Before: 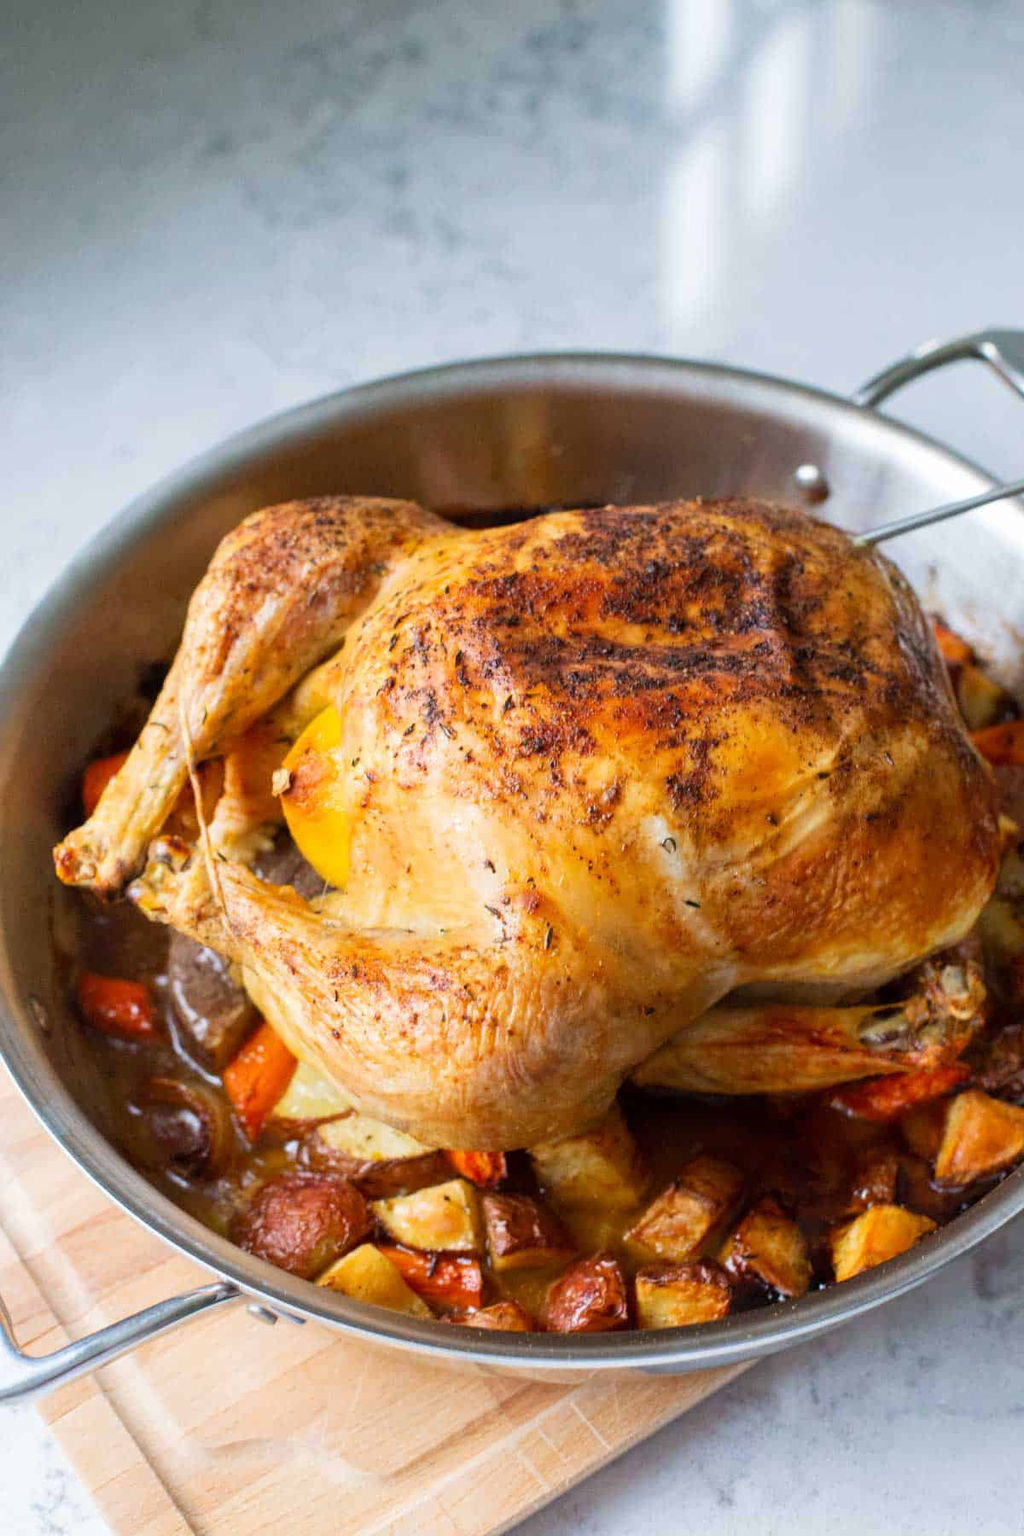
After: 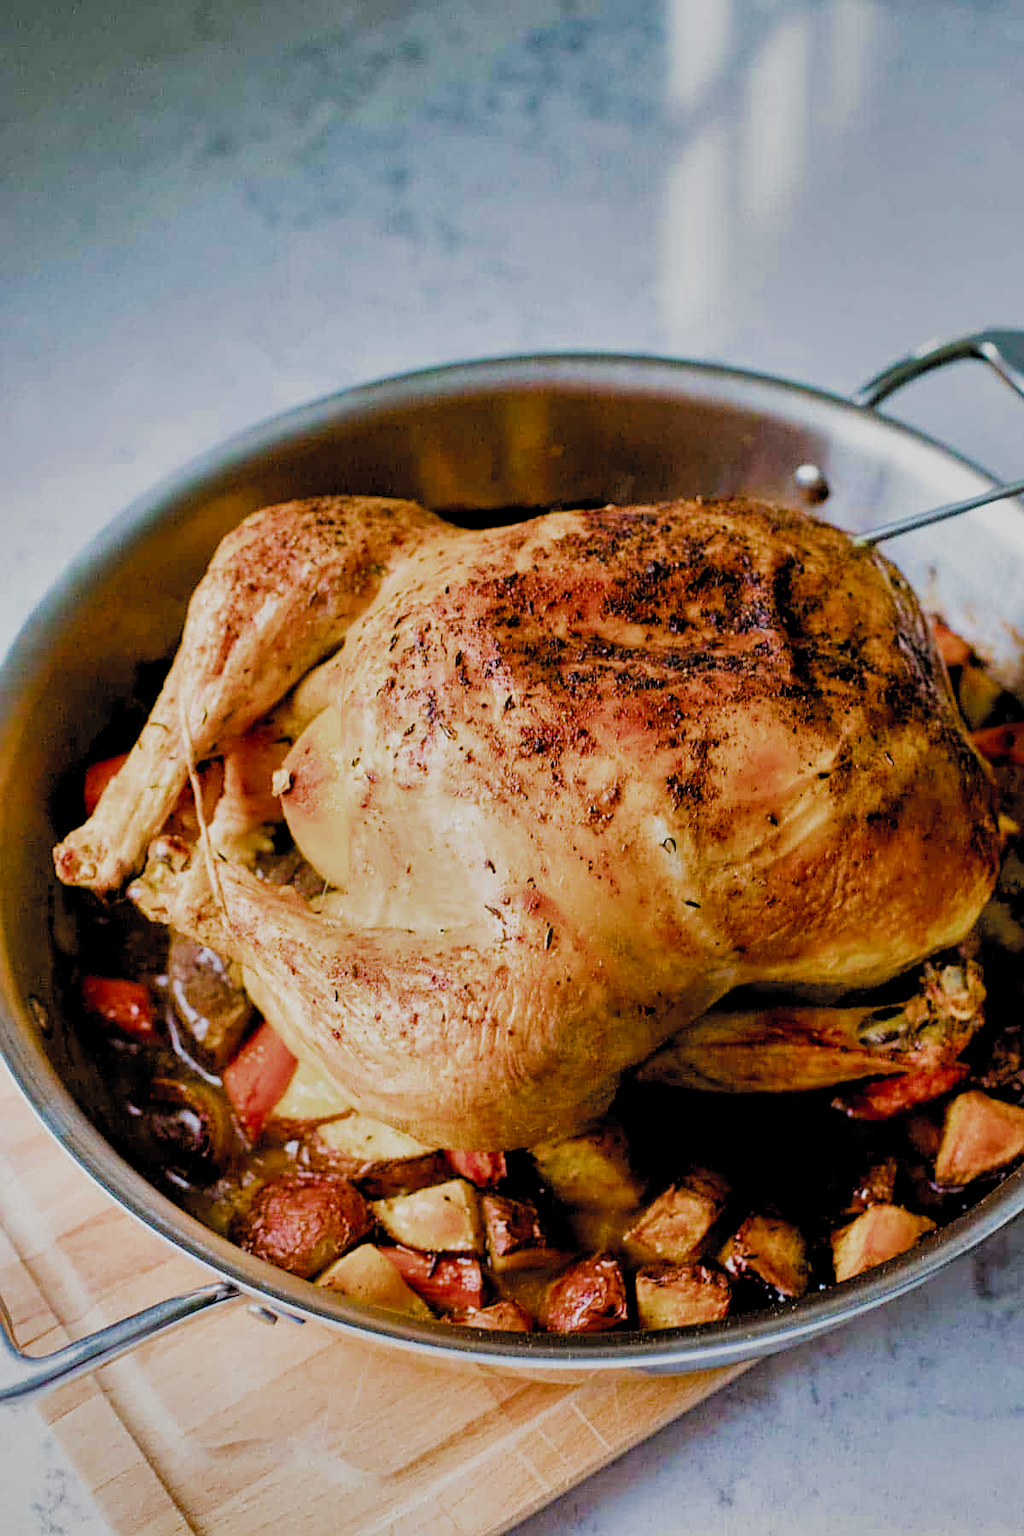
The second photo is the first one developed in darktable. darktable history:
color balance rgb: shadows lift › chroma 0.749%, shadows lift › hue 112.26°, global offset › luminance -1.44%, linear chroma grading › shadows 15.303%, perceptual saturation grading › global saturation 29.609%, global vibrance 20%
filmic rgb: black relative exposure -5.04 EV, white relative exposure 3.97 EV, hardness 2.89, contrast 1.096, highlights saturation mix -19.82%, add noise in highlights 0.001, color science v3 (2019), use custom middle-gray values true, contrast in highlights soft
haze removal: compatibility mode true, adaptive false
shadows and highlights: radius 108.46, shadows 23.88, highlights -59.28, low approximation 0.01, soften with gaussian
sharpen: on, module defaults
